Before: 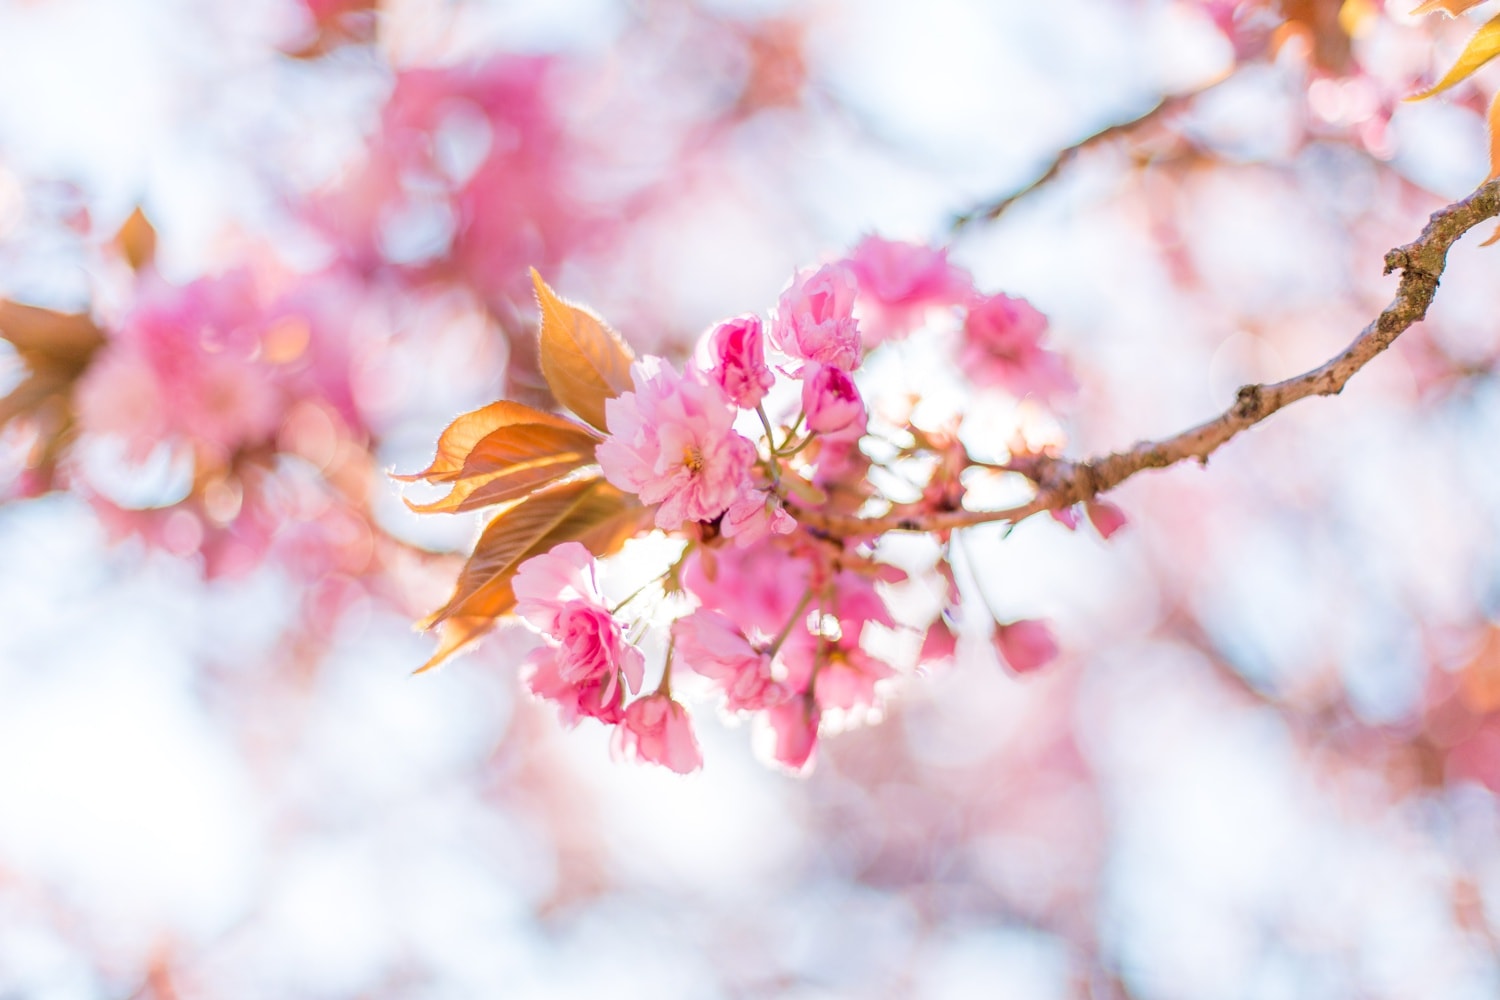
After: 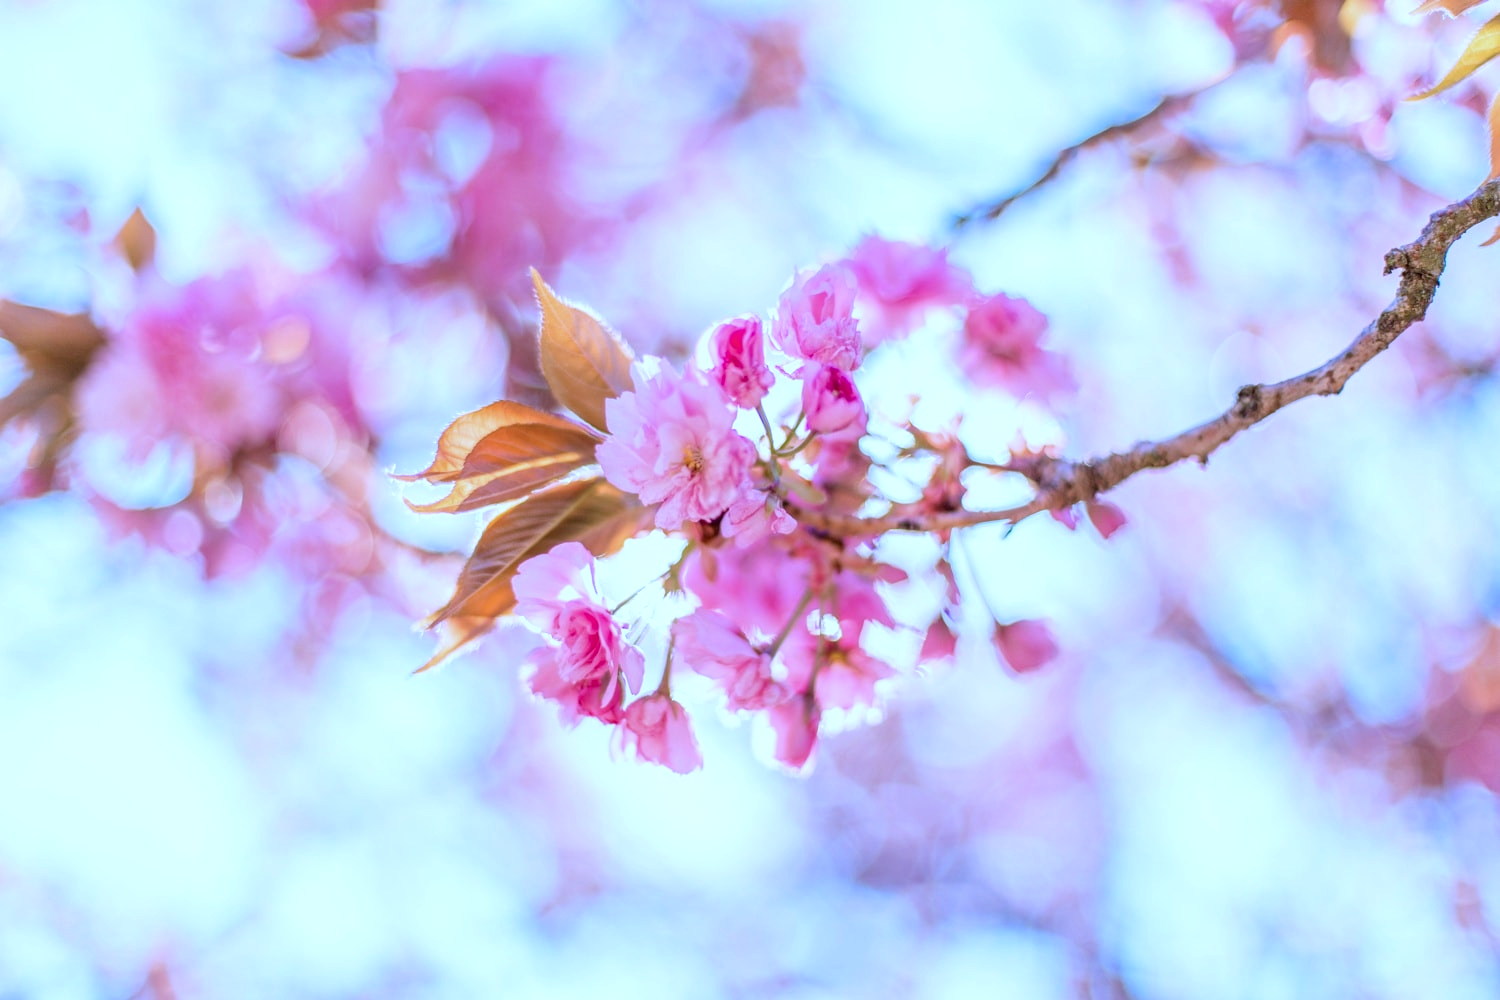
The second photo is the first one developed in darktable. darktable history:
color calibration: gray › normalize channels true, illuminant as shot in camera, adaptation linear Bradford (ICC v4), x 0.407, y 0.405, temperature 3562.6 K, gamut compression 0.01
local contrast: on, module defaults
